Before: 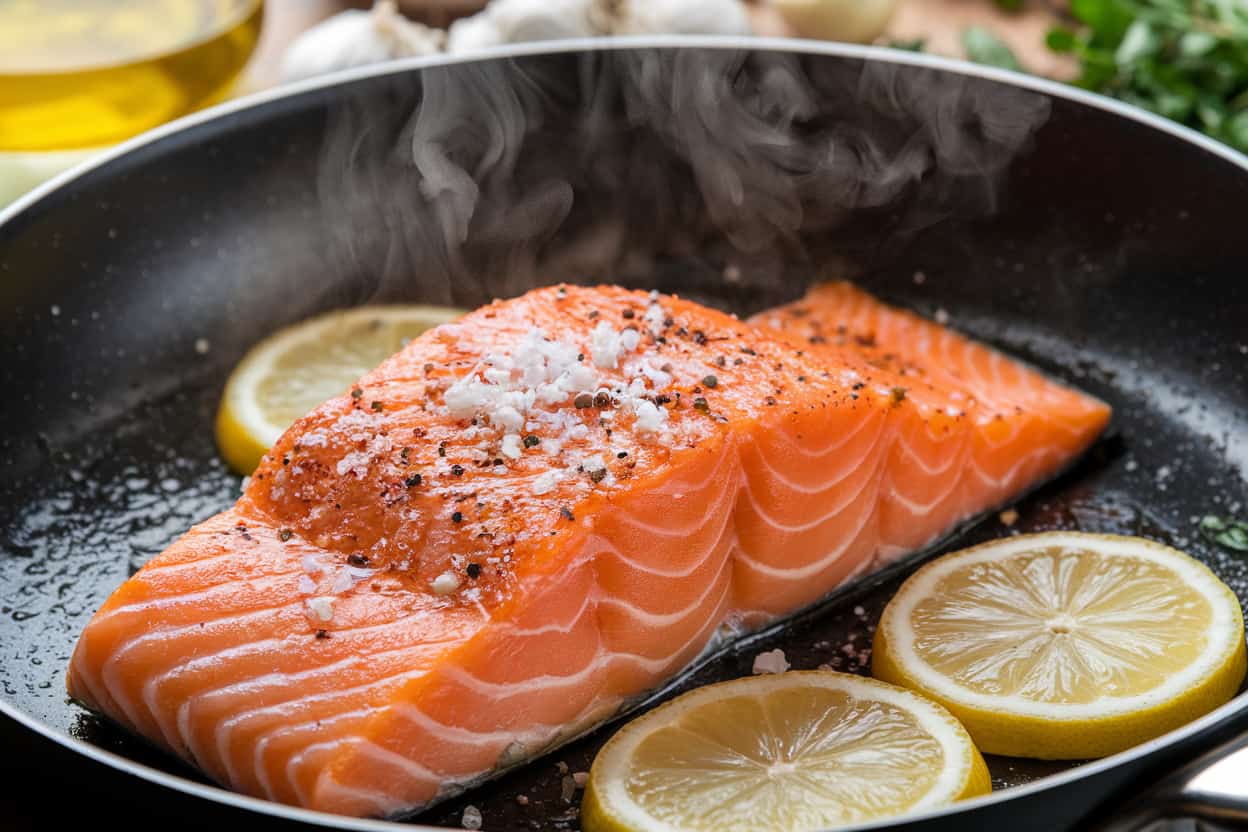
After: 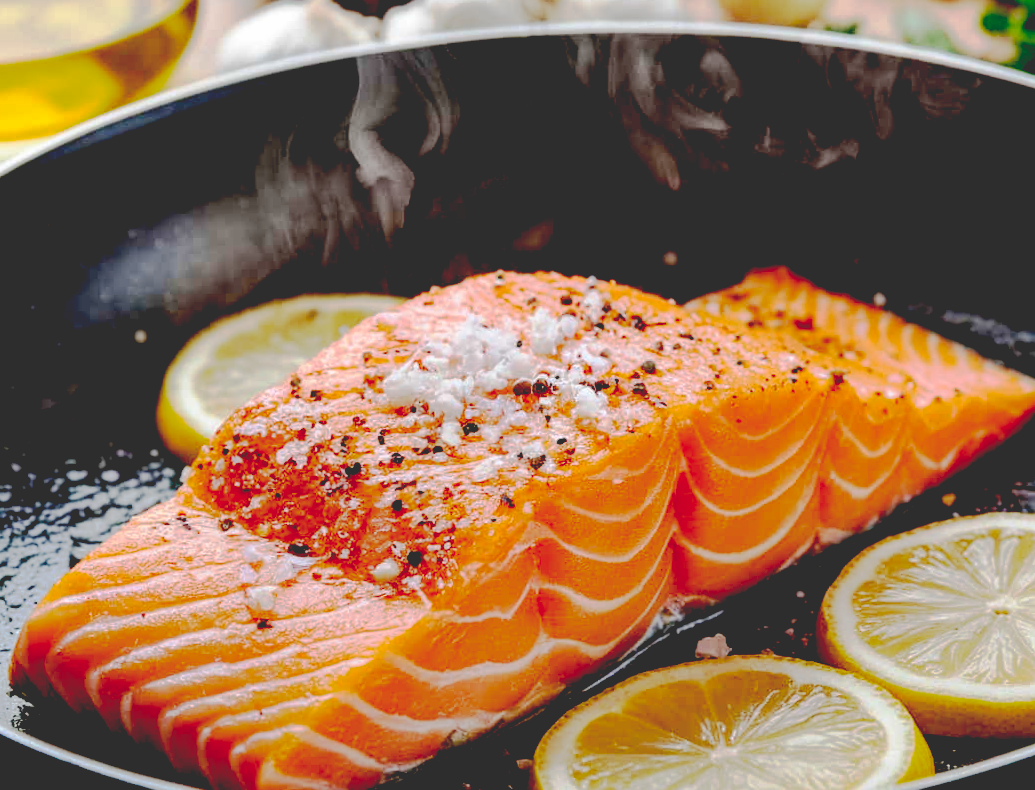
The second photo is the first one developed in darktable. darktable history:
tone equalizer: edges refinement/feathering 500, mask exposure compensation -1.57 EV, preserve details no
exposure: exposure -0.069 EV, compensate highlight preservation false
base curve: curves: ch0 [(0.065, 0.026) (0.236, 0.358) (0.53, 0.546) (0.777, 0.841) (0.924, 0.992)], preserve colors none
crop and rotate: angle 0.619°, left 4.165%, top 0.905%, right 11.534%, bottom 2.559%
